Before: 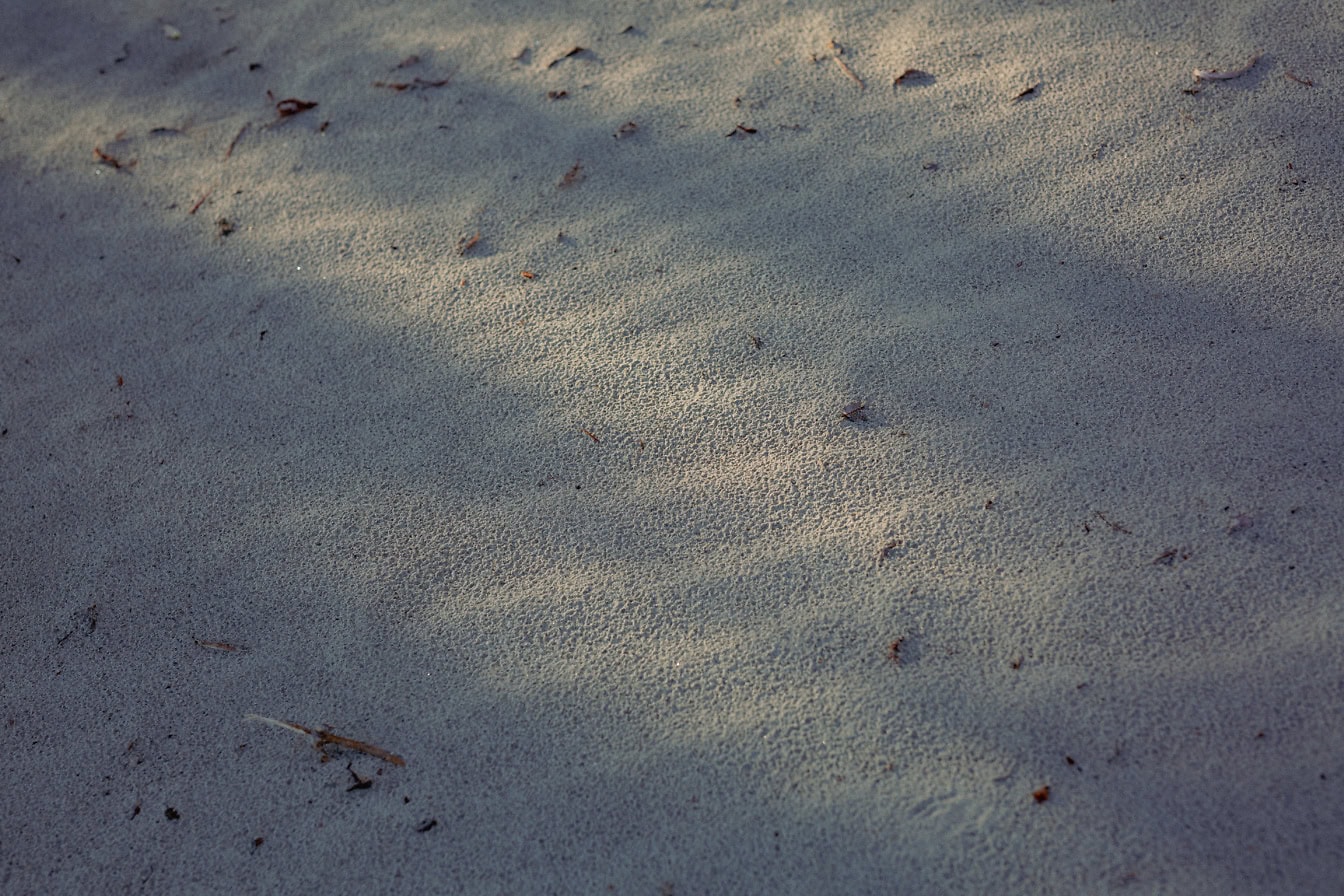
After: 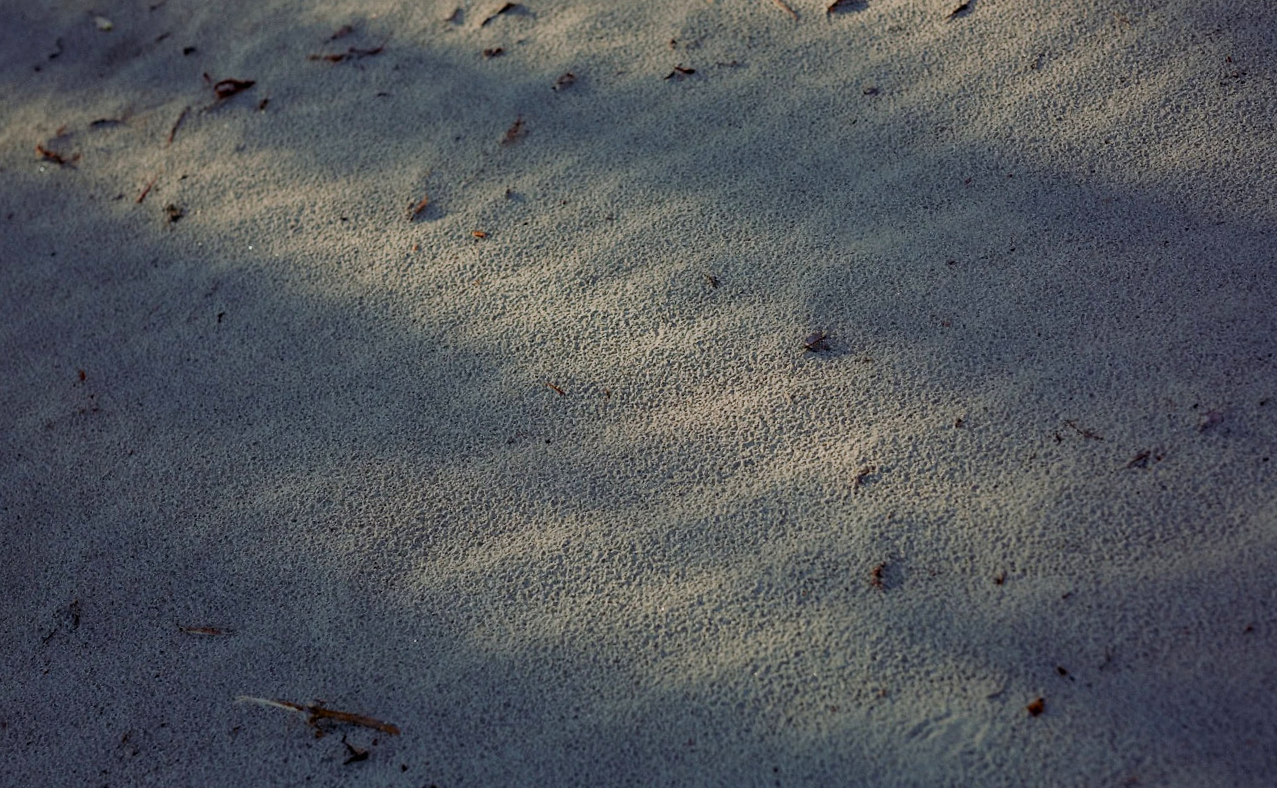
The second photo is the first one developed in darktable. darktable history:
sigmoid: on, module defaults
contrast brightness saturation: contrast 0.03, brightness -0.04
rotate and perspective: rotation -5°, crop left 0.05, crop right 0.952, crop top 0.11, crop bottom 0.89
exposure: exposure -0.116 EV, compensate exposure bias true, compensate highlight preservation false
